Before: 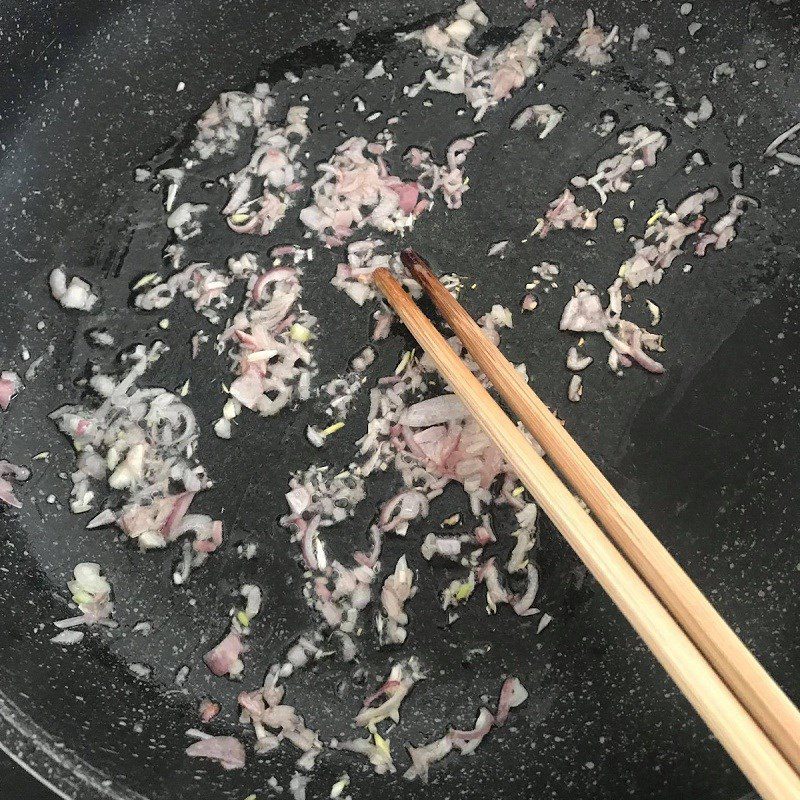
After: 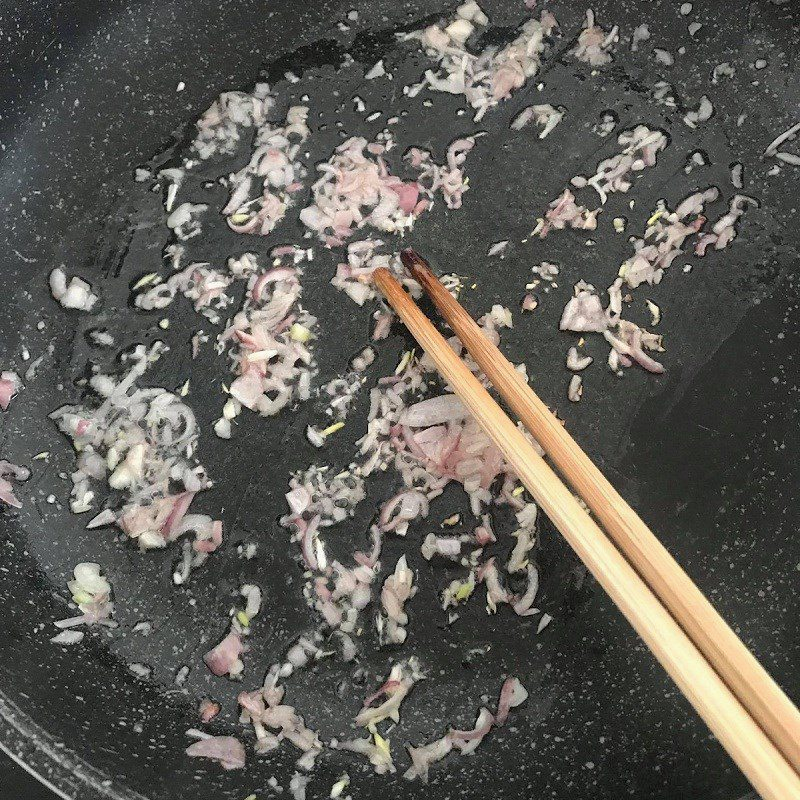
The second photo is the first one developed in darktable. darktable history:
tone equalizer: -7 EV 0.219 EV, -6 EV 0.141 EV, -5 EV 0.078 EV, -4 EV 0.079 EV, -2 EV -0.019 EV, -1 EV -0.052 EV, +0 EV -0.075 EV, edges refinement/feathering 500, mask exposure compensation -1.57 EV, preserve details no
